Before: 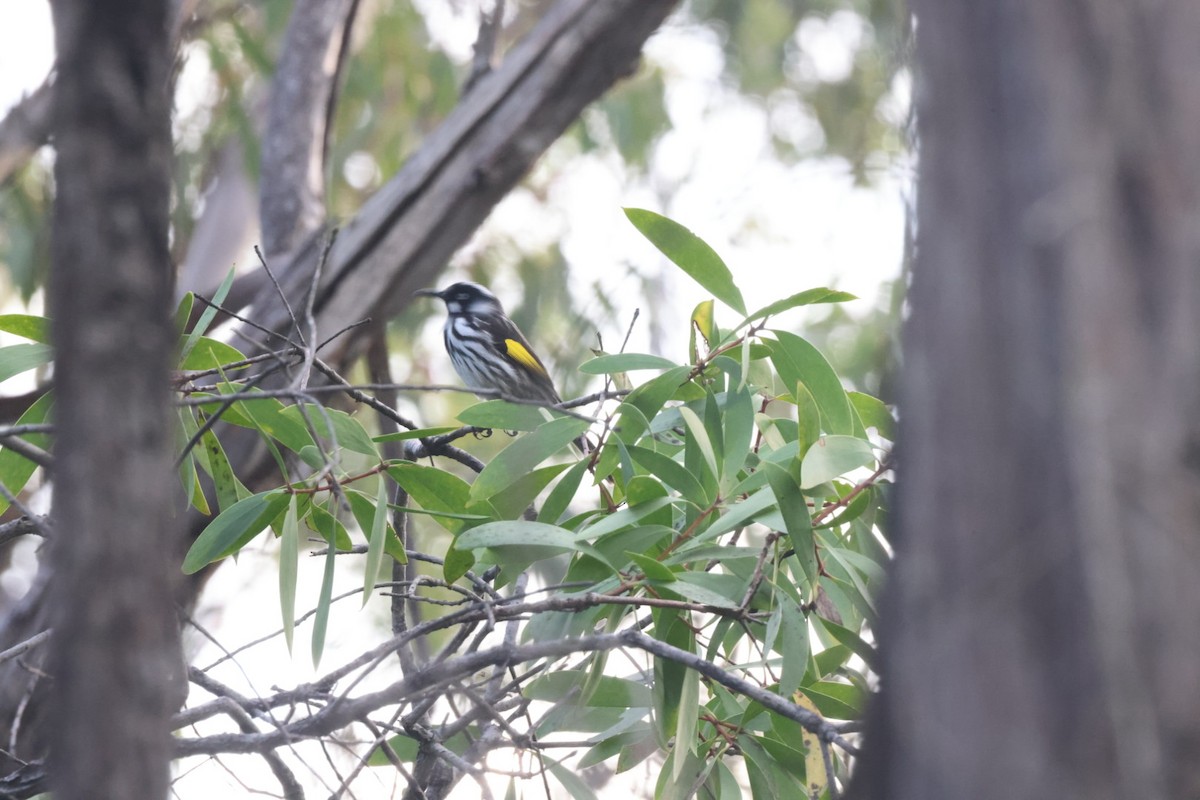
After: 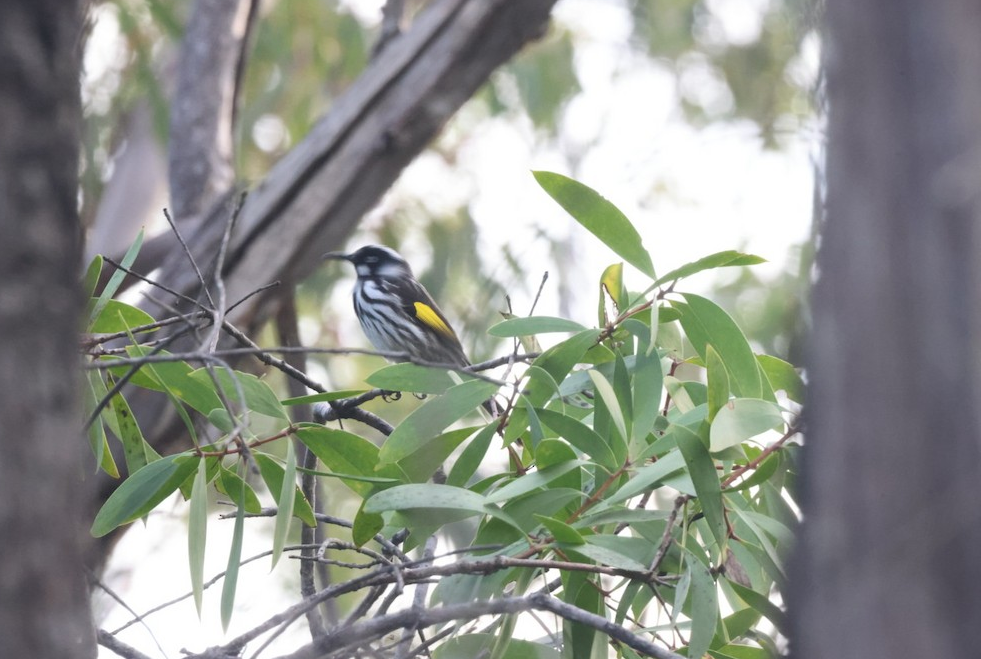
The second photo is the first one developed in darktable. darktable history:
crop and rotate: left 7.638%, top 4.675%, right 10.568%, bottom 12.908%
